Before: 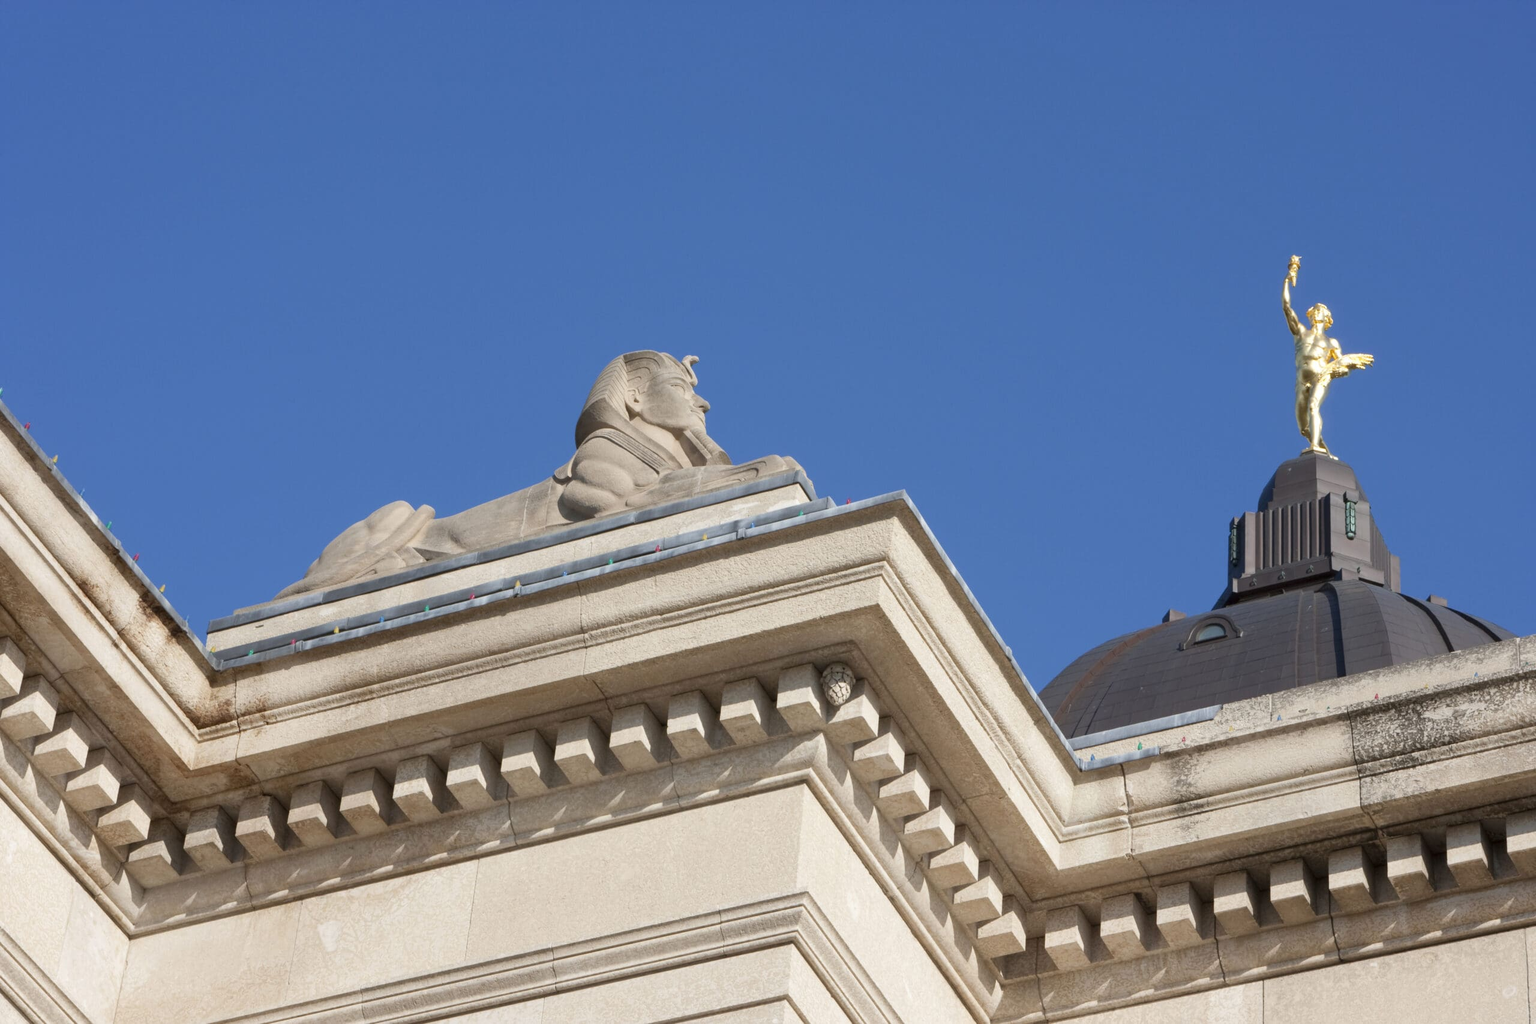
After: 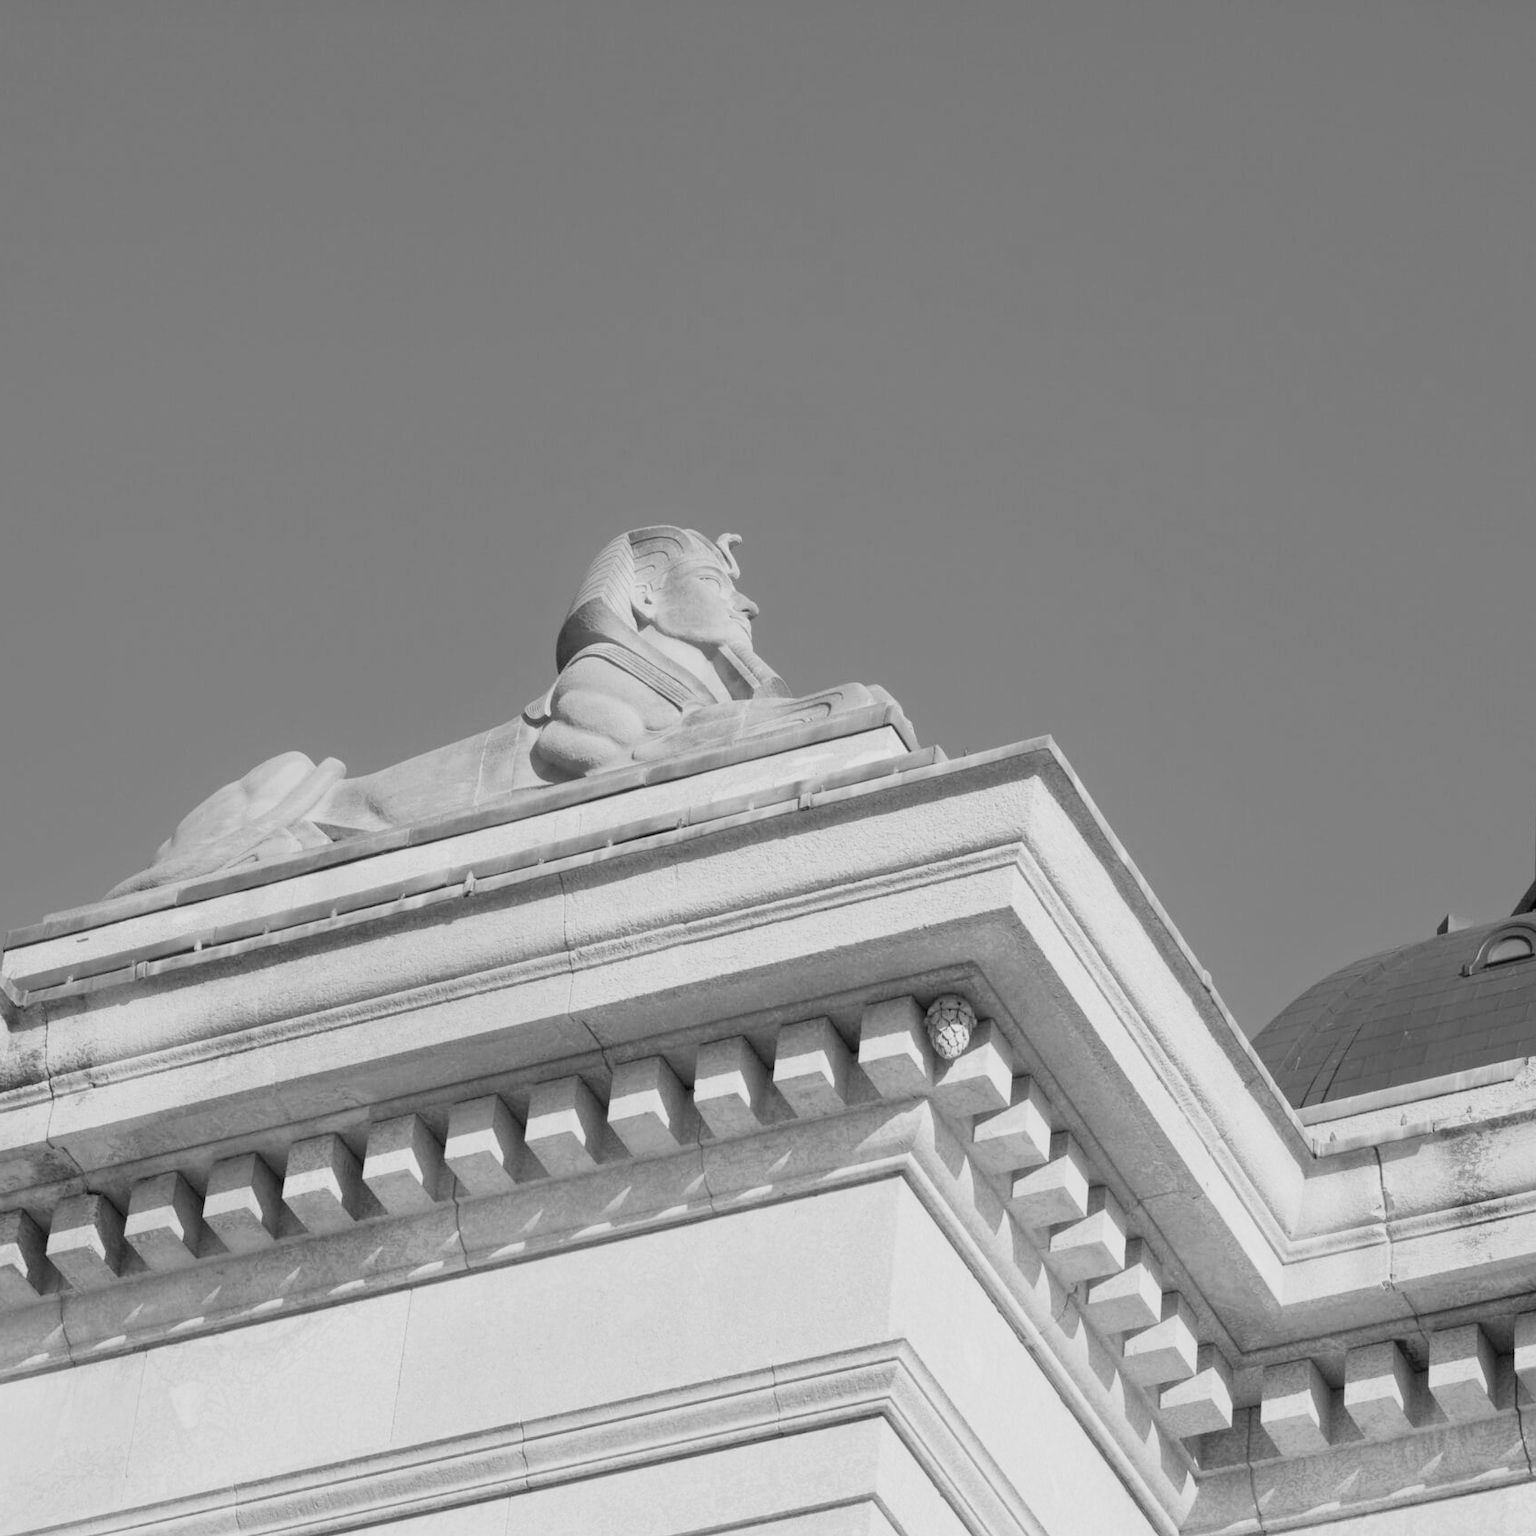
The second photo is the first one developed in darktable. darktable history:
filmic rgb: hardness 4.17
crop and rotate: left 13.342%, right 19.991%
exposure: black level correction 0, exposure 0.9 EV, compensate highlight preservation false
monochrome: a -92.57, b 58.91
